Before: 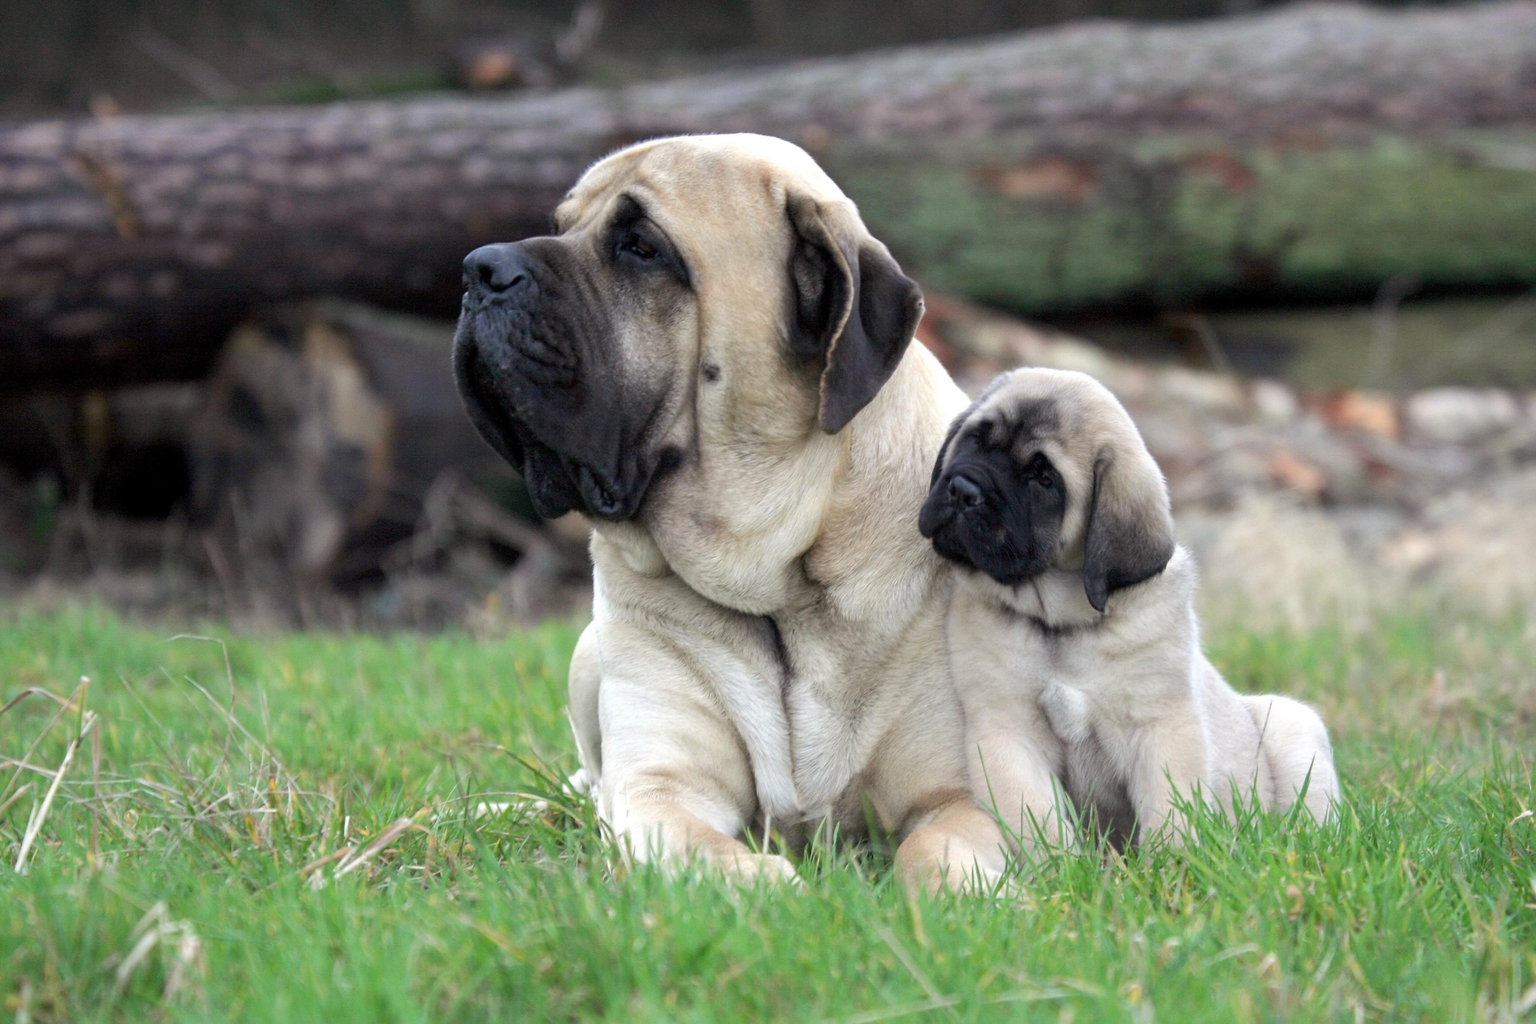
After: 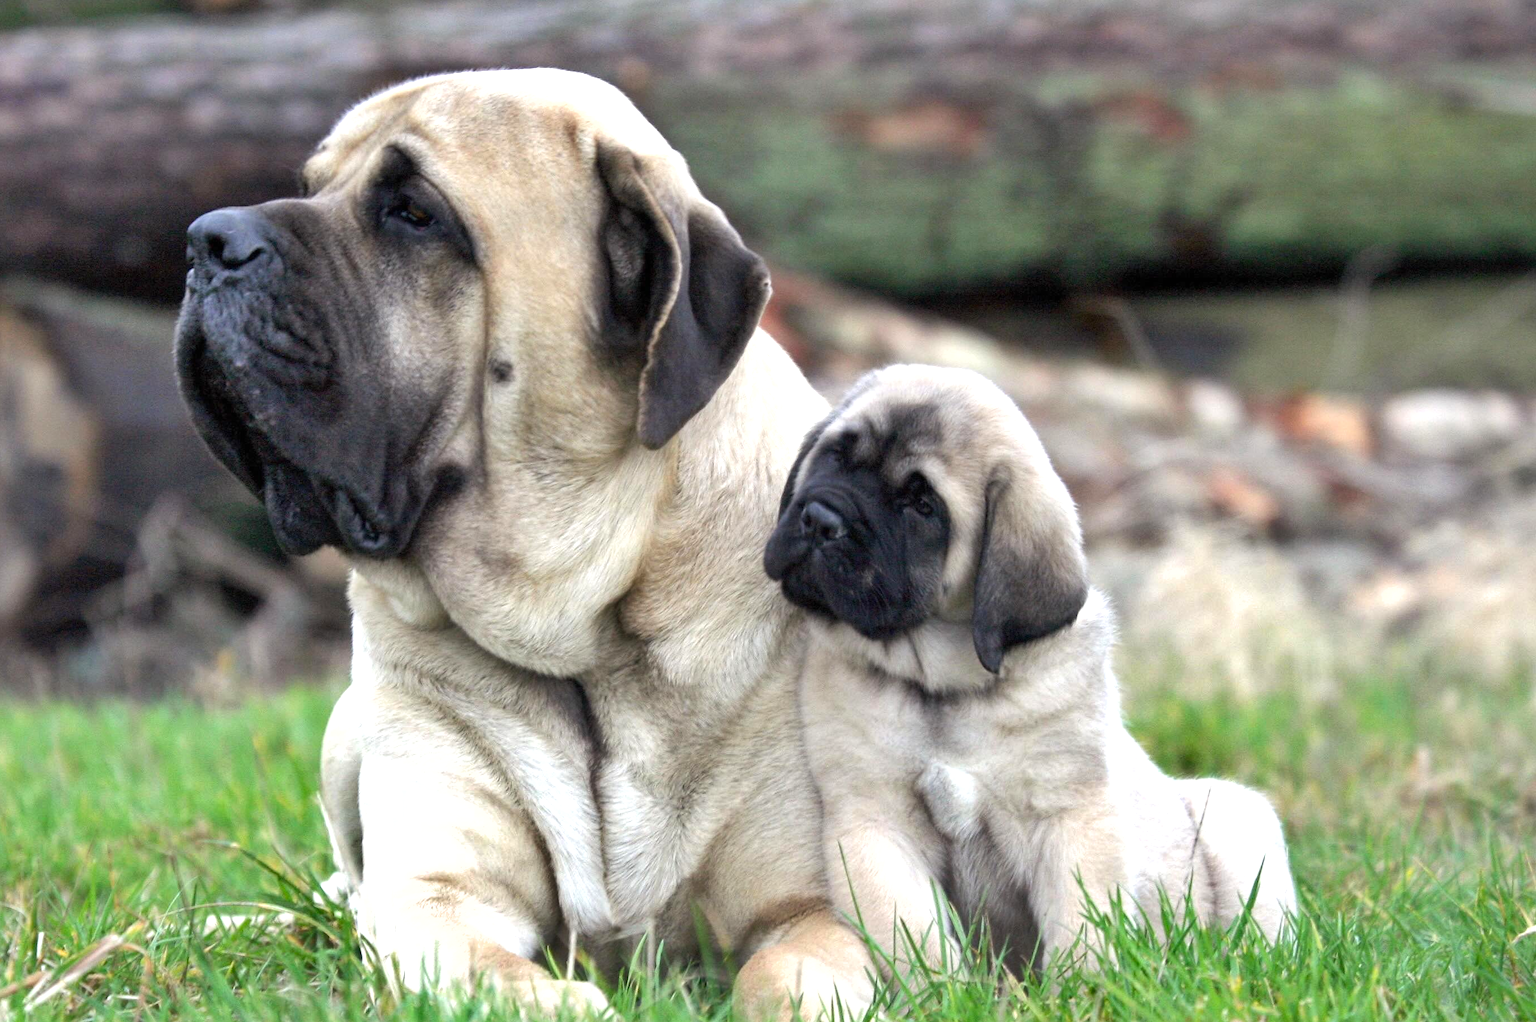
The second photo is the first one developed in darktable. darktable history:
exposure: black level correction 0, exposure 0.5 EV, compensate exposure bias true, compensate highlight preservation false
crop and rotate: left 20.529%, top 7.794%, right 0.437%, bottom 13.297%
shadows and highlights: highlights color adjustment 55.45%, low approximation 0.01, soften with gaussian
